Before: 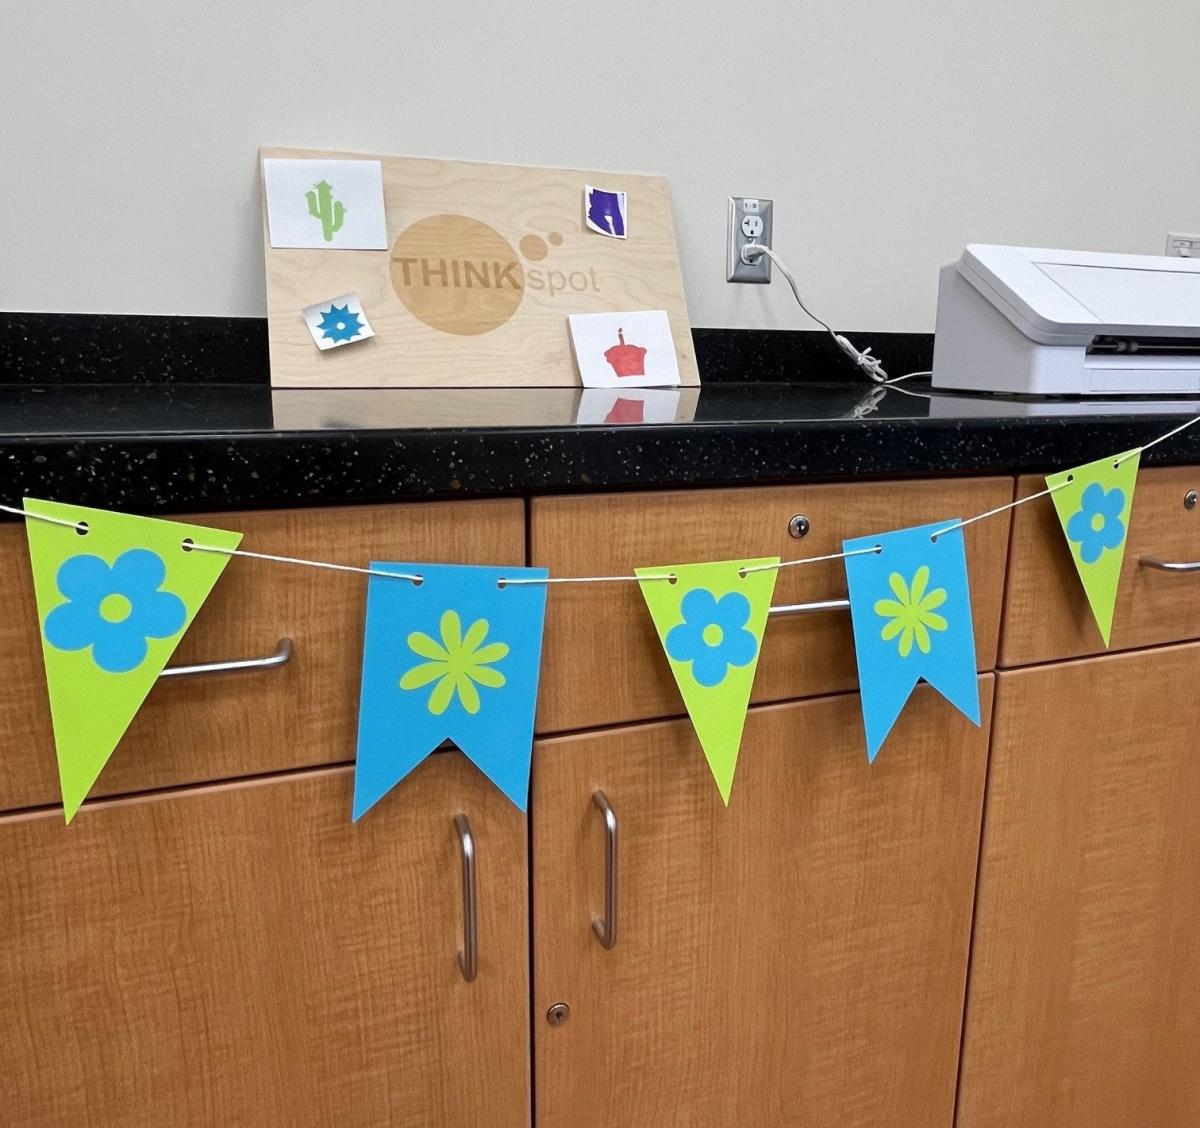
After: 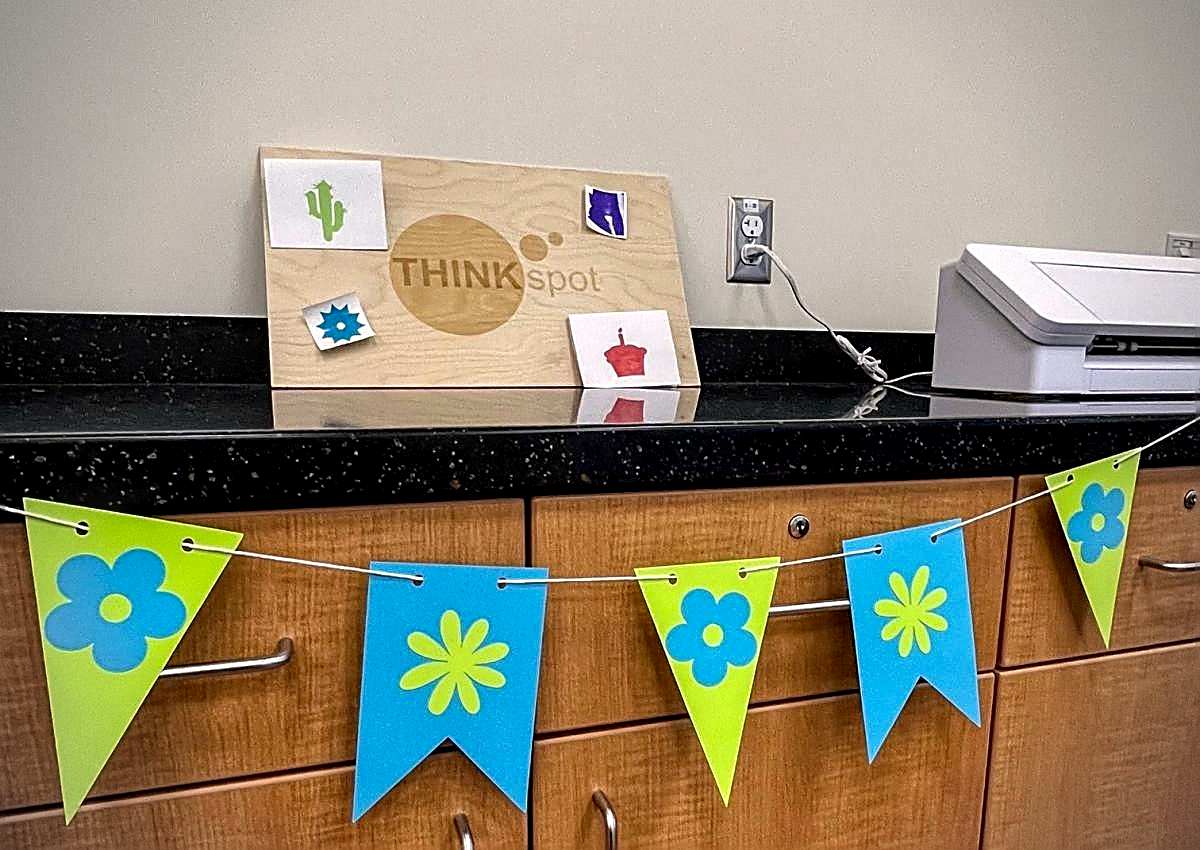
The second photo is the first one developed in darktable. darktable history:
crop: bottom 24.583%
local contrast: detail 150%
vignetting: brightness -0.525, saturation -0.519
sharpen: amount 0.999
contrast brightness saturation: saturation 0.099
haze removal: adaptive false
color correction: highlights a* 3.85, highlights b* 5.12
